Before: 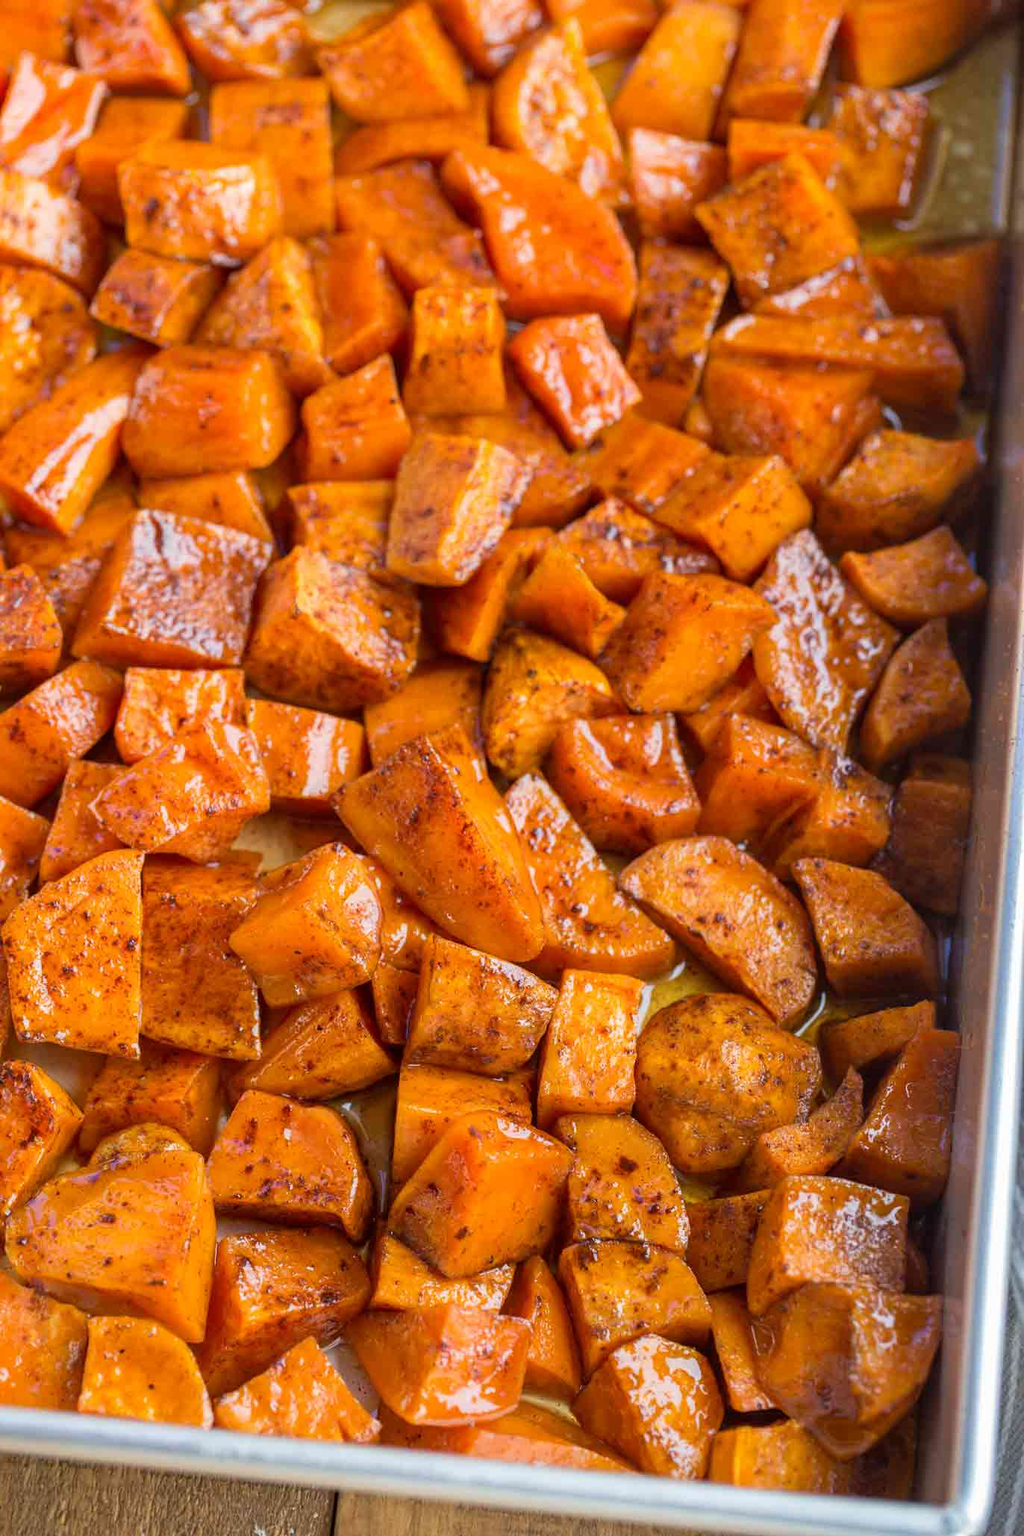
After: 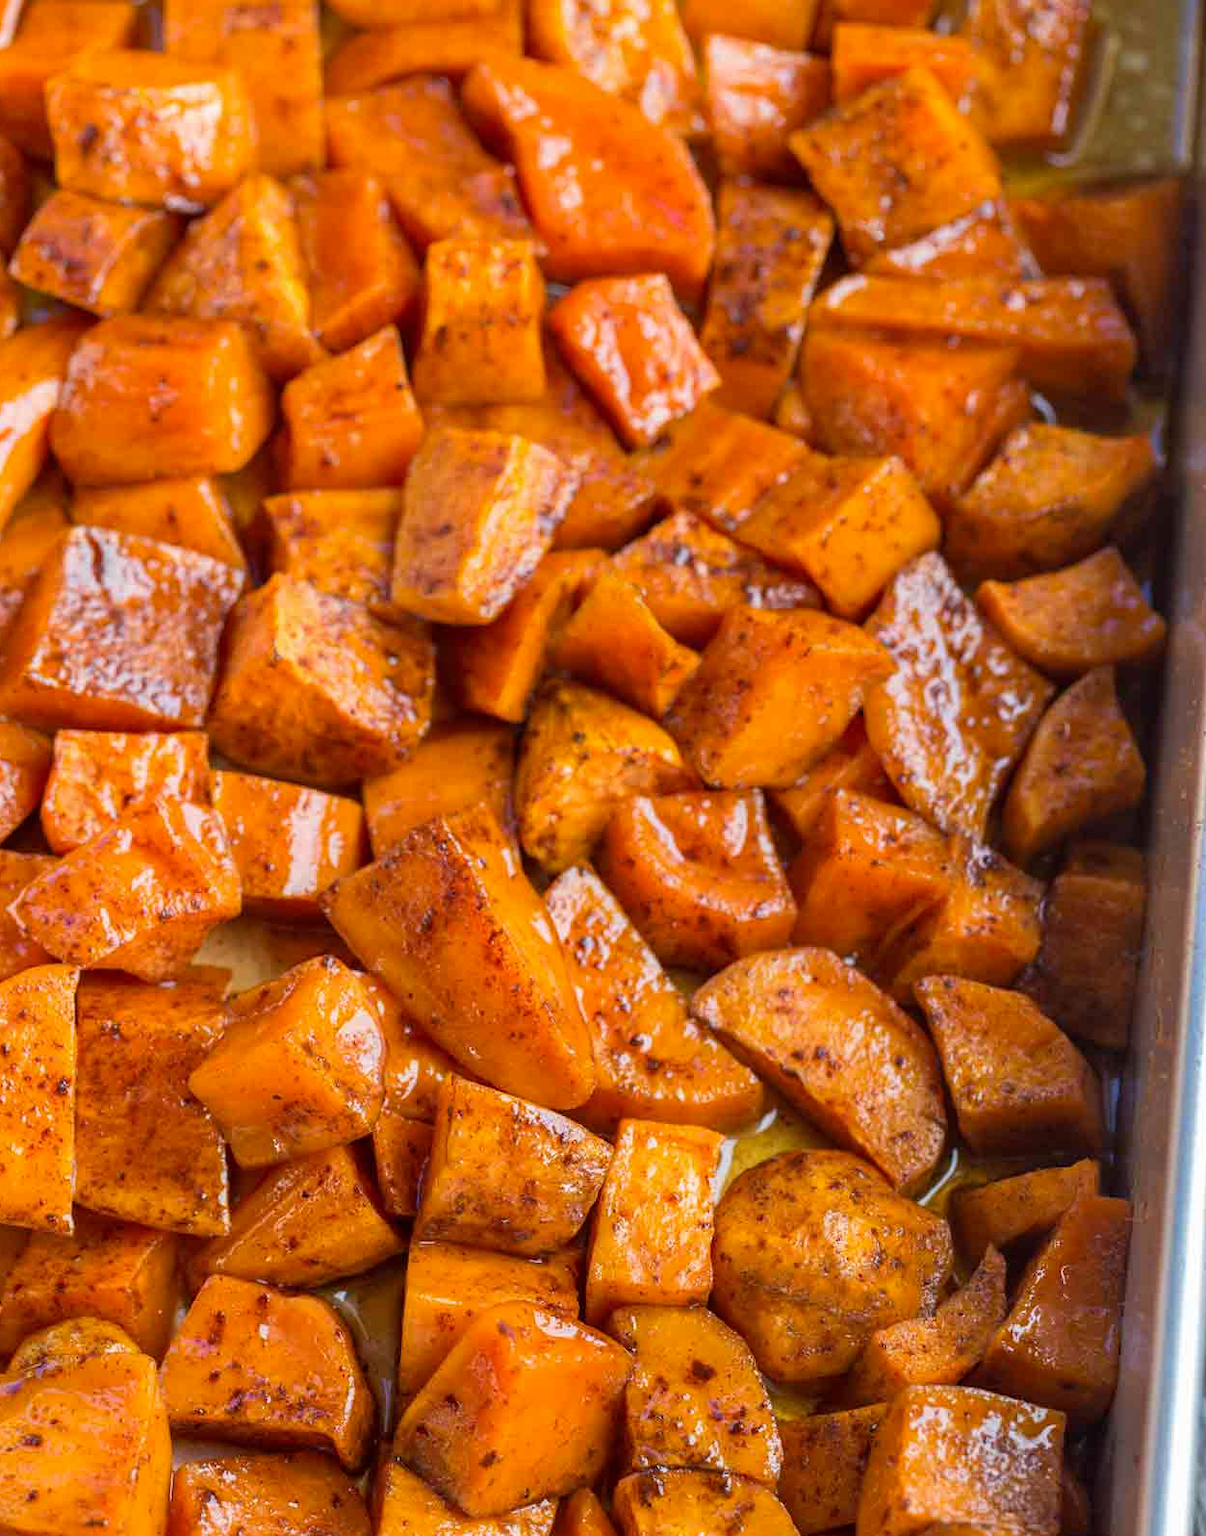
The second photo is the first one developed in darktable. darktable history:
haze removal: strength 0.12, distance 0.25, compatibility mode true, adaptive false
crop: left 8.155%, top 6.611%, bottom 15.385%
